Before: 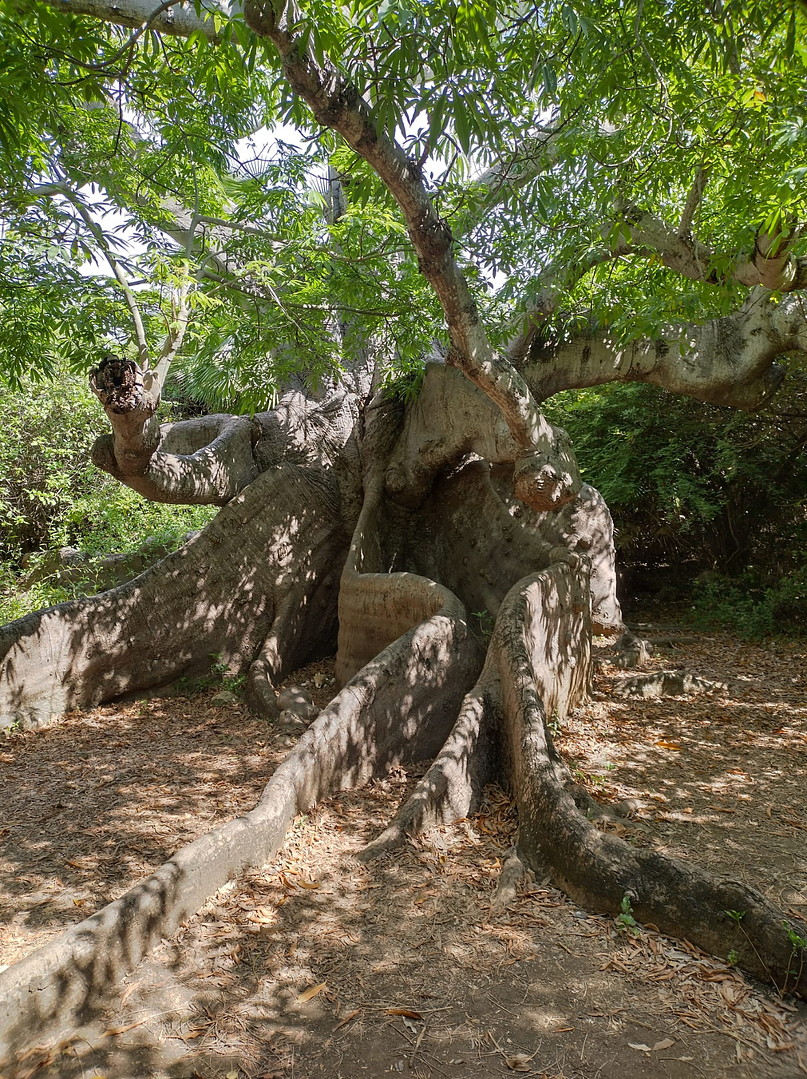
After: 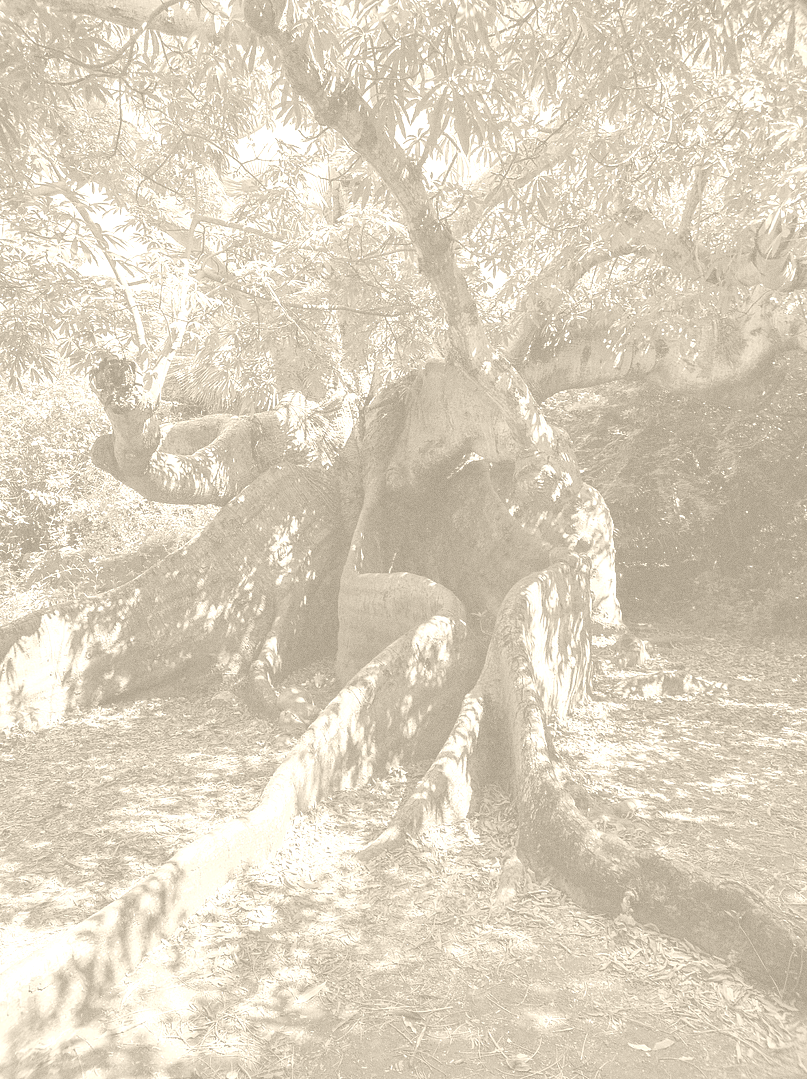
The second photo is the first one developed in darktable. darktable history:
colorize: hue 36°, saturation 71%, lightness 80.79%
contrast brightness saturation: contrast 0.07, brightness -0.14, saturation 0.11
grain: coarseness 0.09 ISO
